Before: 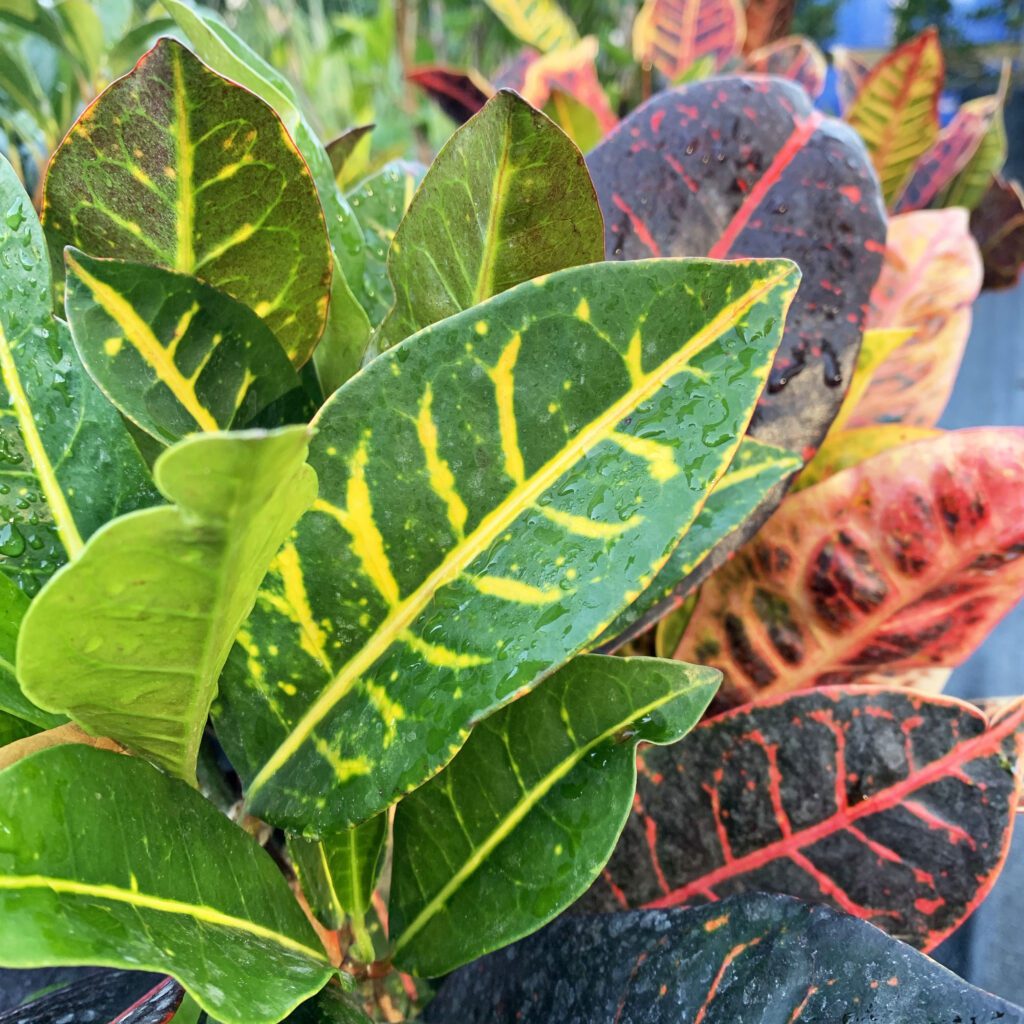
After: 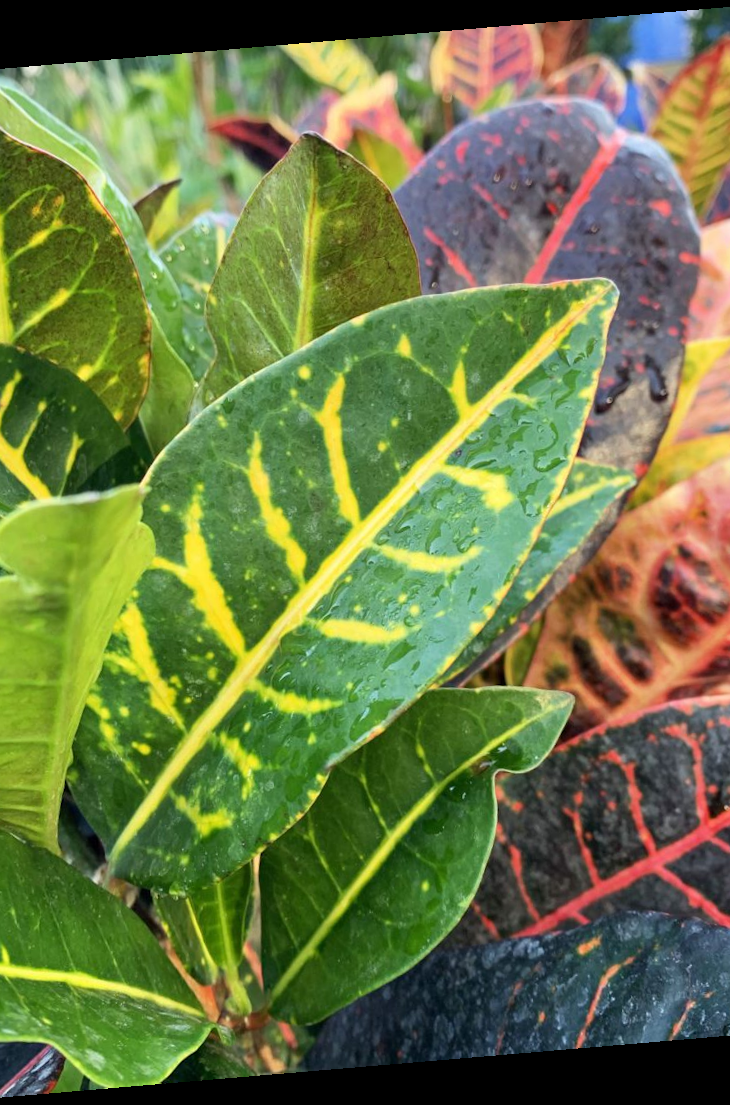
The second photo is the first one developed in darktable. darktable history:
rotate and perspective: rotation -4.86°, automatic cropping off
crop and rotate: left 18.442%, right 15.508%
